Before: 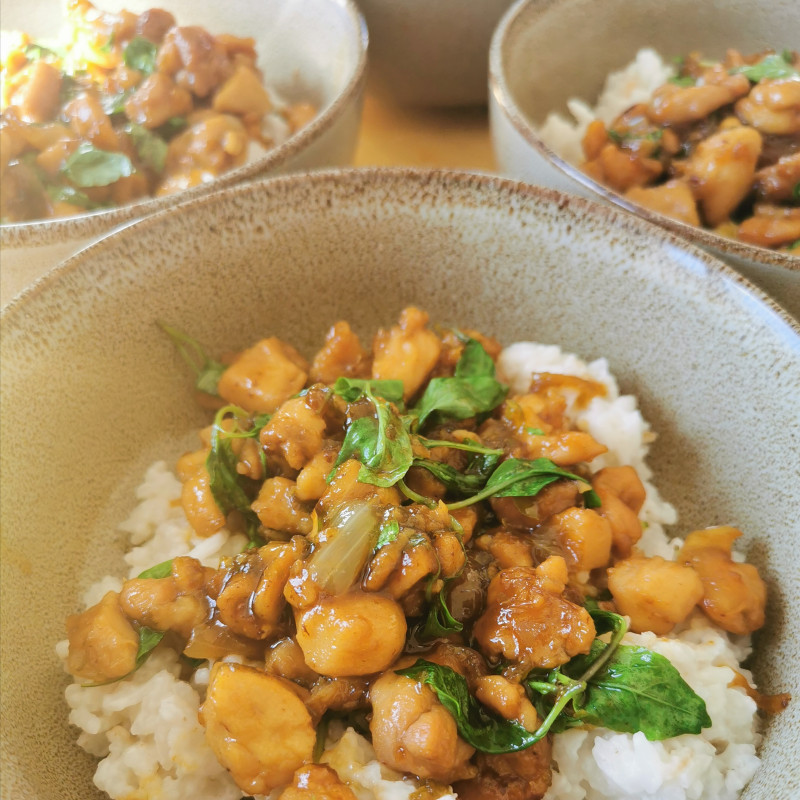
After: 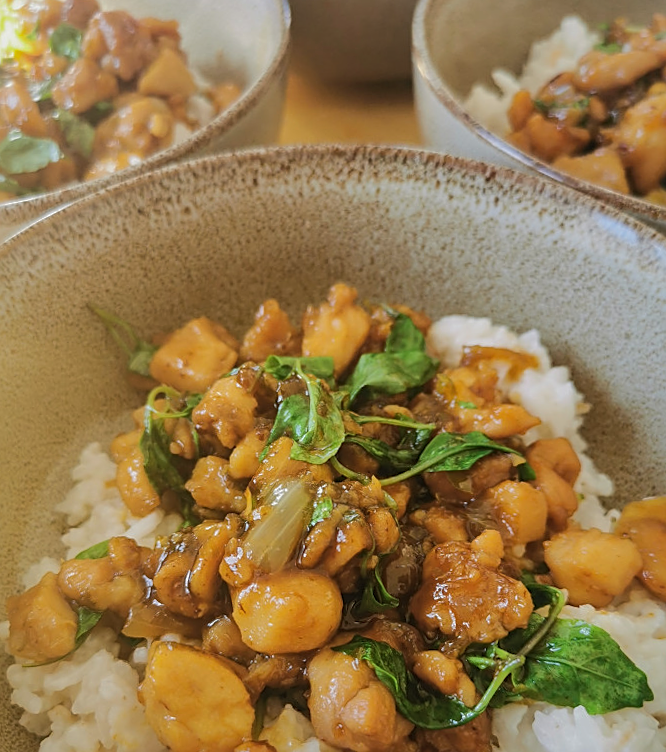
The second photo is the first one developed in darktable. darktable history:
shadows and highlights: shadows 40, highlights -60
rotate and perspective: rotation -1.32°, lens shift (horizontal) -0.031, crop left 0.015, crop right 0.985, crop top 0.047, crop bottom 0.982
crop: left 7.598%, right 7.873%
sharpen: on, module defaults
exposure: exposure -0.492 EV, compensate highlight preservation false
local contrast: detail 110%
tone equalizer: -8 EV -0.417 EV, -7 EV -0.389 EV, -6 EV -0.333 EV, -5 EV -0.222 EV, -3 EV 0.222 EV, -2 EV 0.333 EV, -1 EV 0.389 EV, +0 EV 0.417 EV, edges refinement/feathering 500, mask exposure compensation -1.57 EV, preserve details no
